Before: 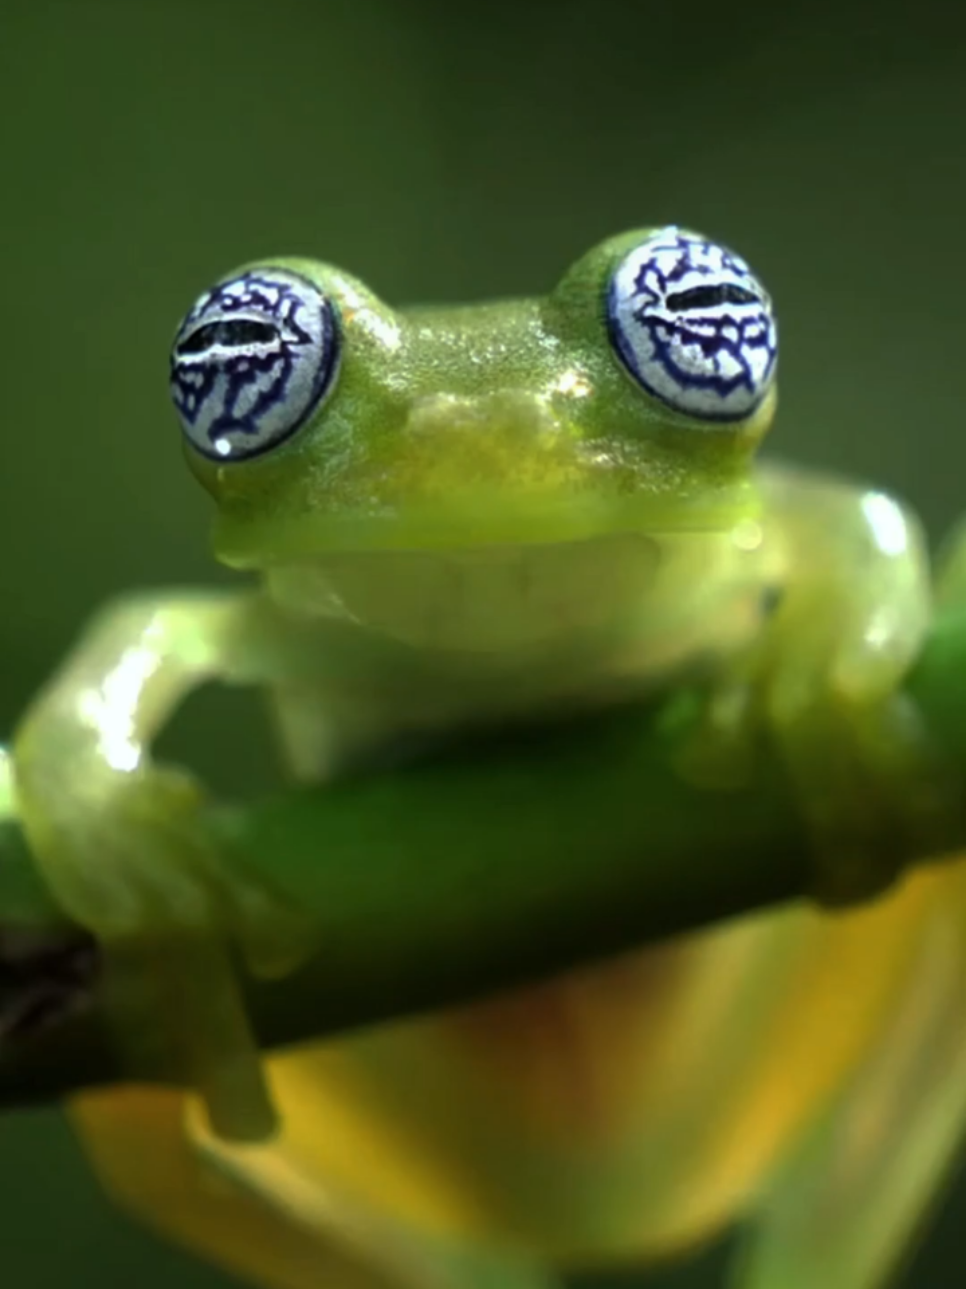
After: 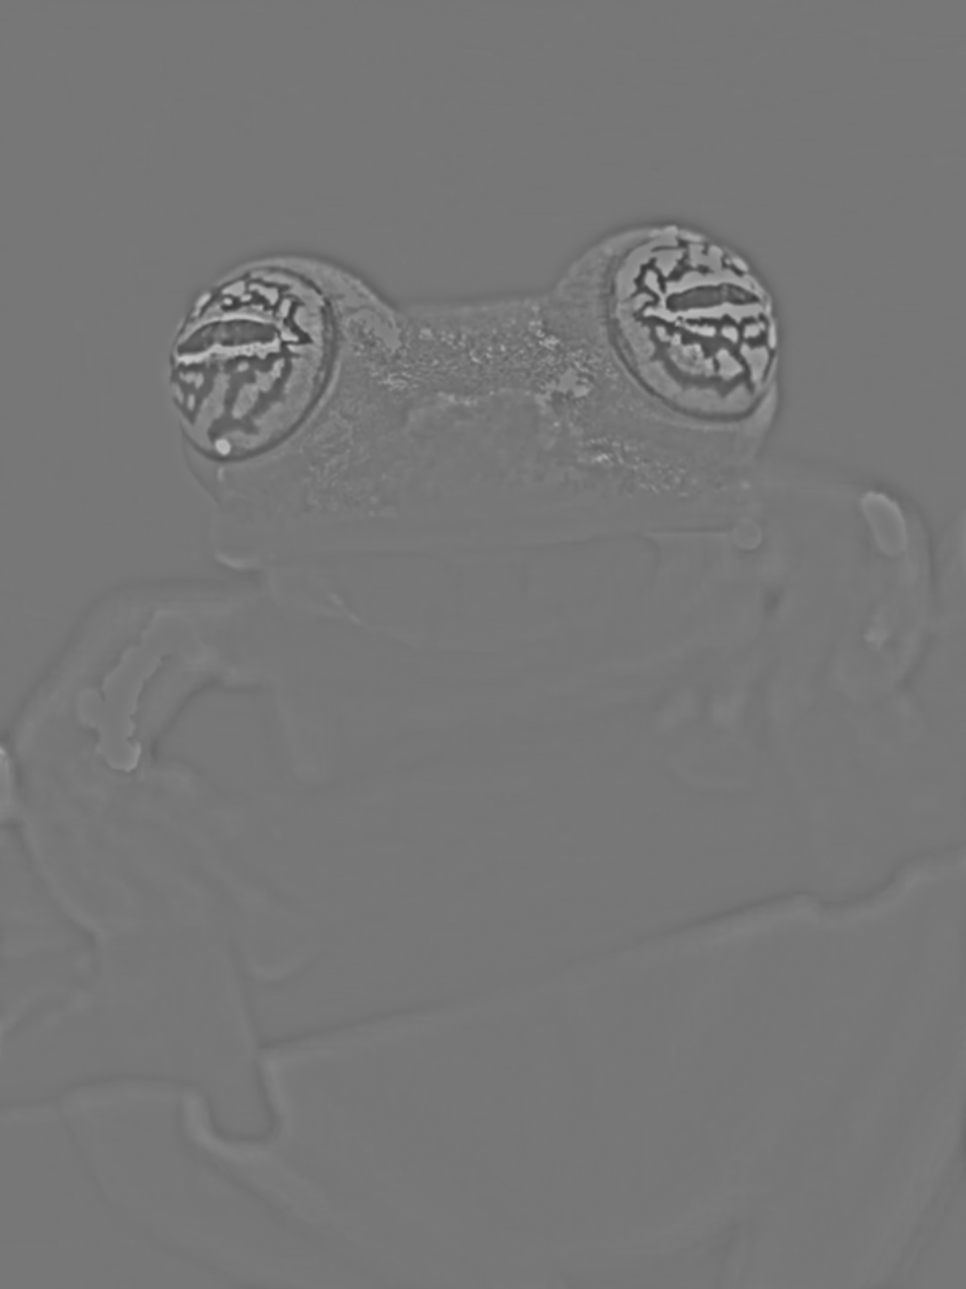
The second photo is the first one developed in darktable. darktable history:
highpass: sharpness 25.84%, contrast boost 14.94%
tone equalizer: on, module defaults
